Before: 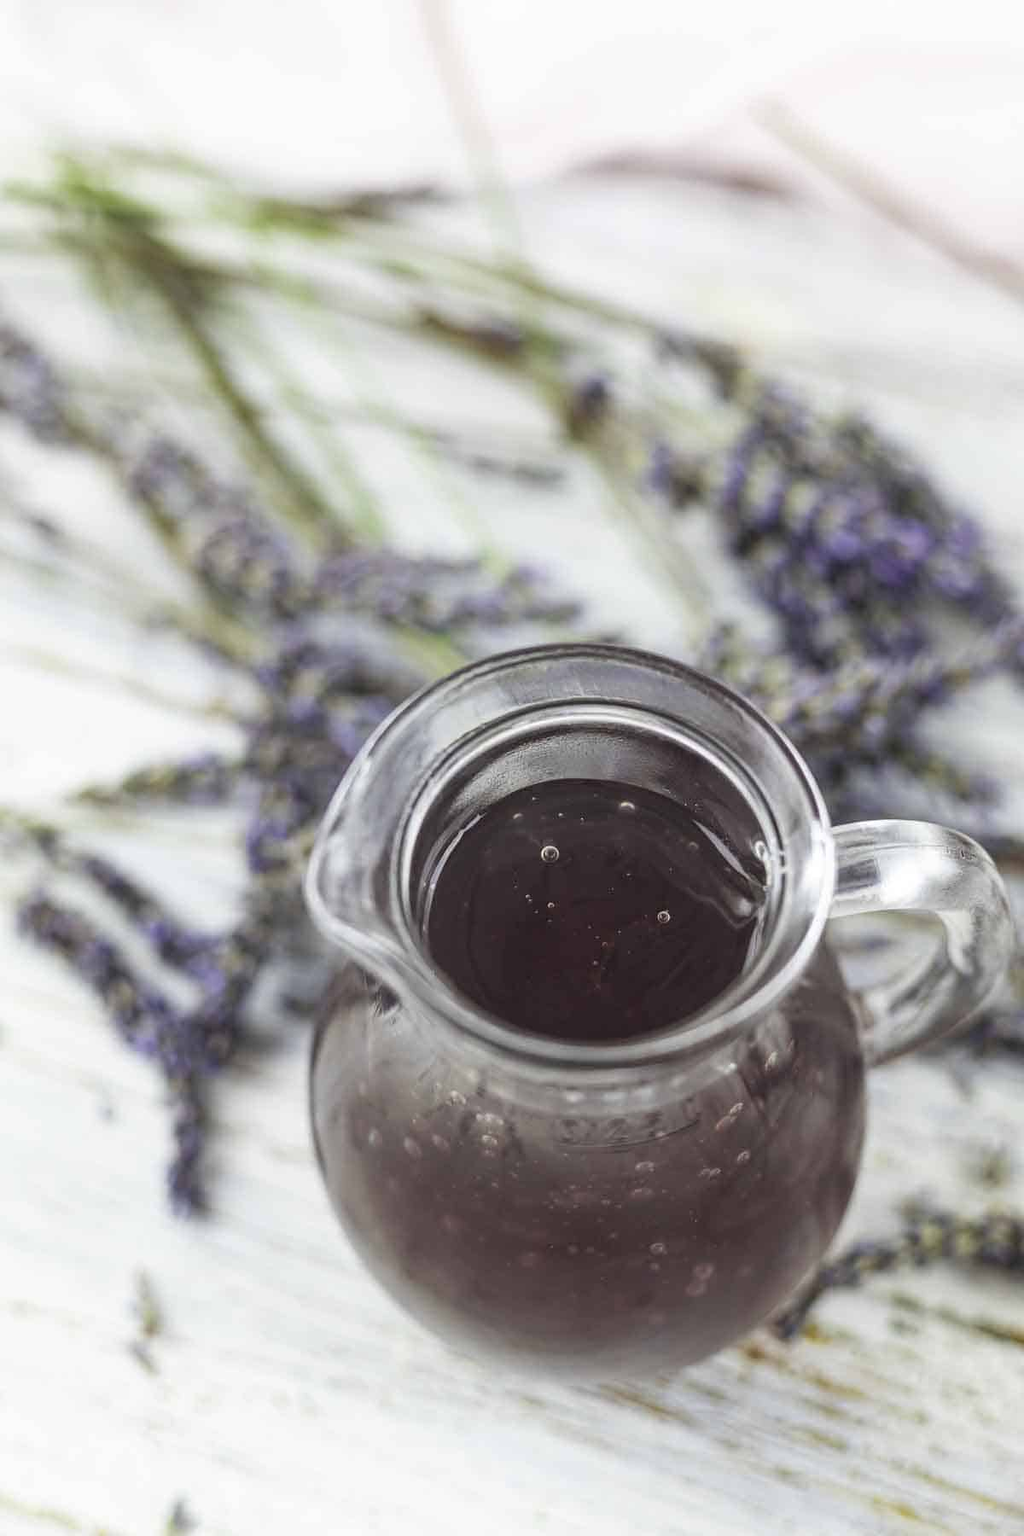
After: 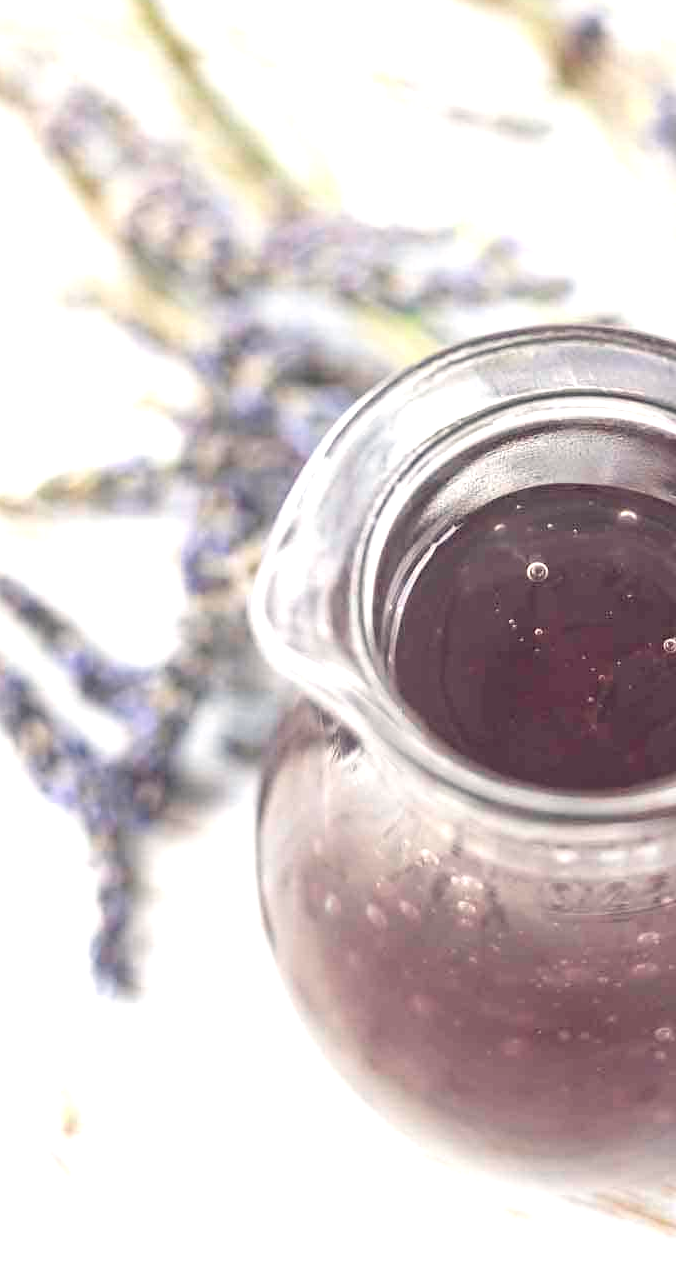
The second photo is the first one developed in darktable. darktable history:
crop: left 8.966%, top 23.852%, right 34.699%, bottom 4.703%
exposure: black level correction 0, exposure 0.9 EV, compensate highlight preservation false
contrast brightness saturation: contrast 0.06, brightness -0.01, saturation -0.23
color balance rgb: shadows lift › hue 87.51°, highlights gain › chroma 1.62%, highlights gain › hue 55.1°, global offset › chroma 0.06%, global offset › hue 253.66°, linear chroma grading › global chroma 0.5%
